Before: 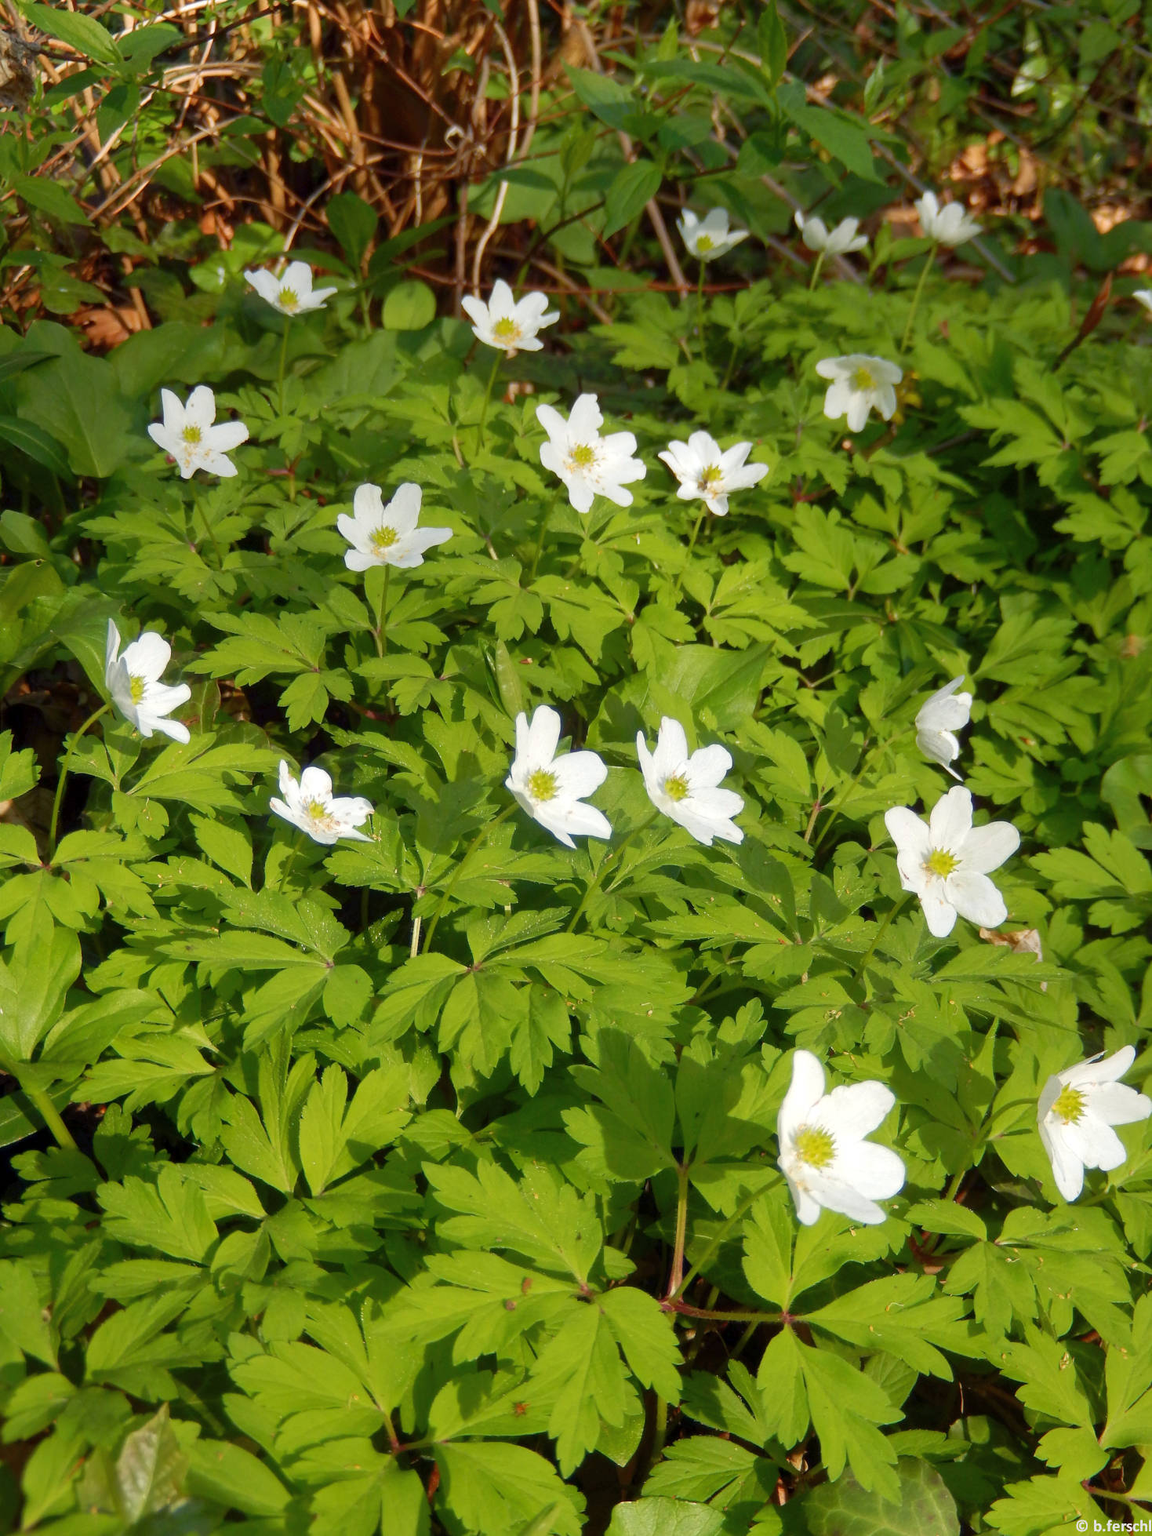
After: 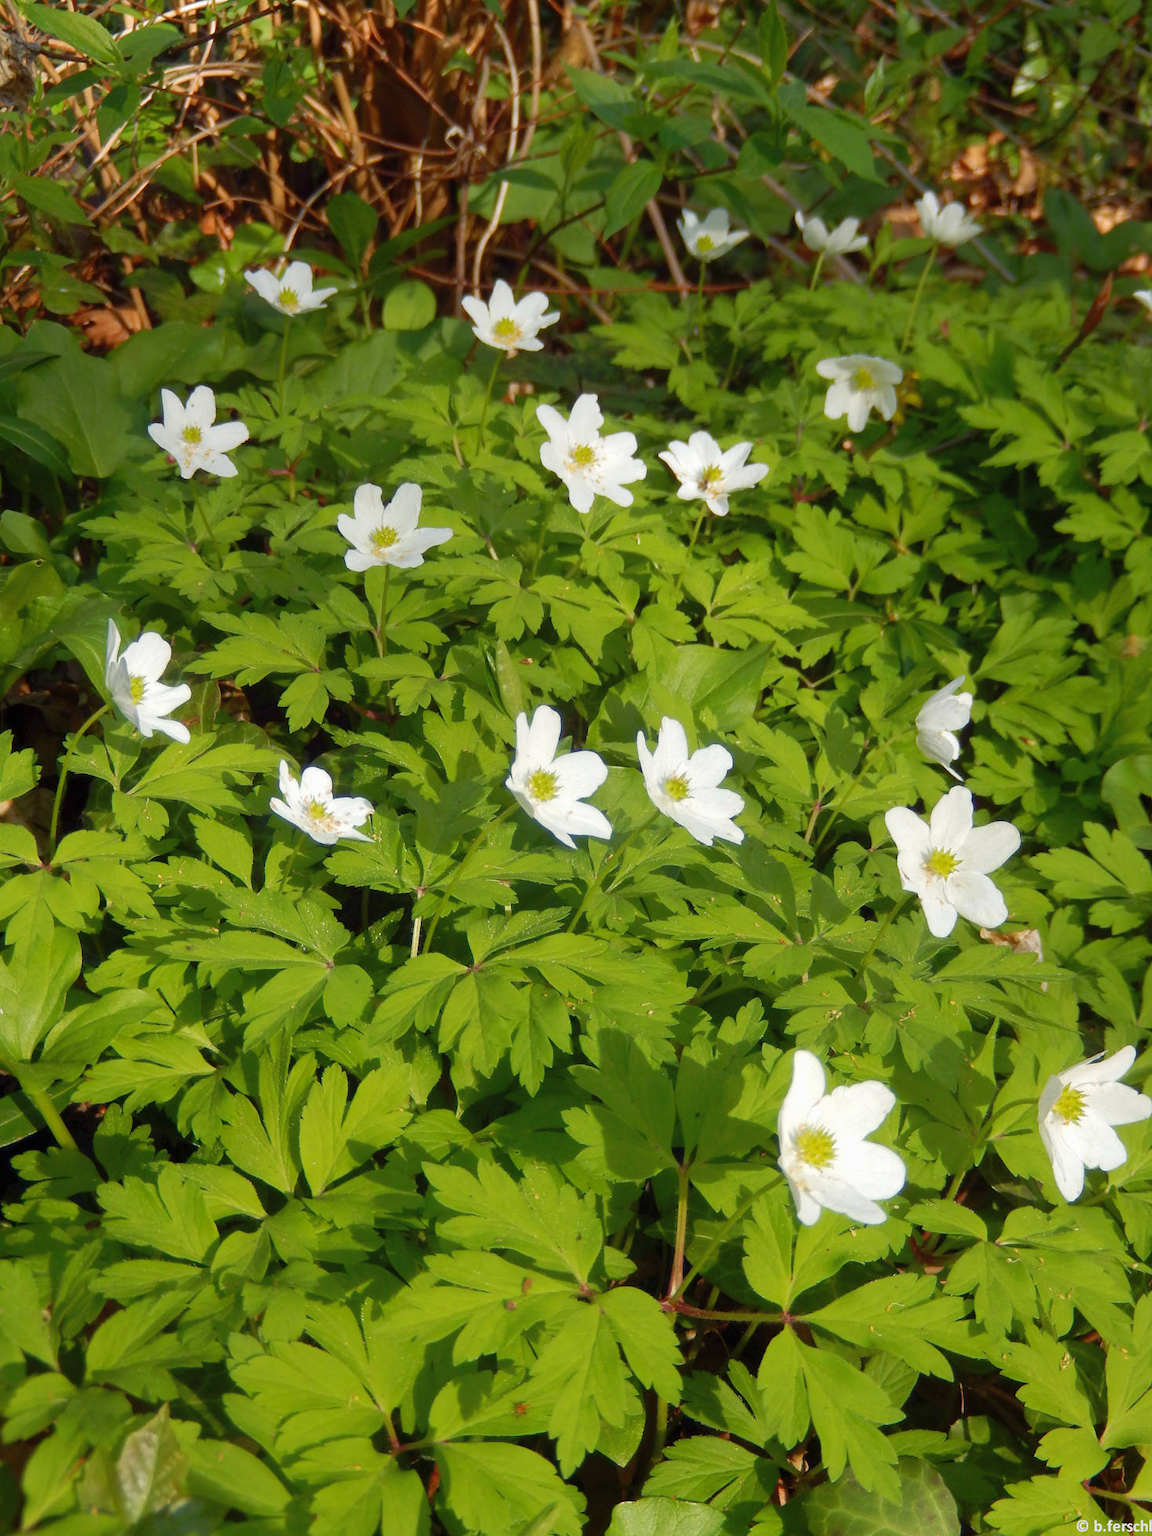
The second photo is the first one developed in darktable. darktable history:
local contrast: mode bilateral grid, contrast 100, coarseness 100, detail 89%, midtone range 0.2
